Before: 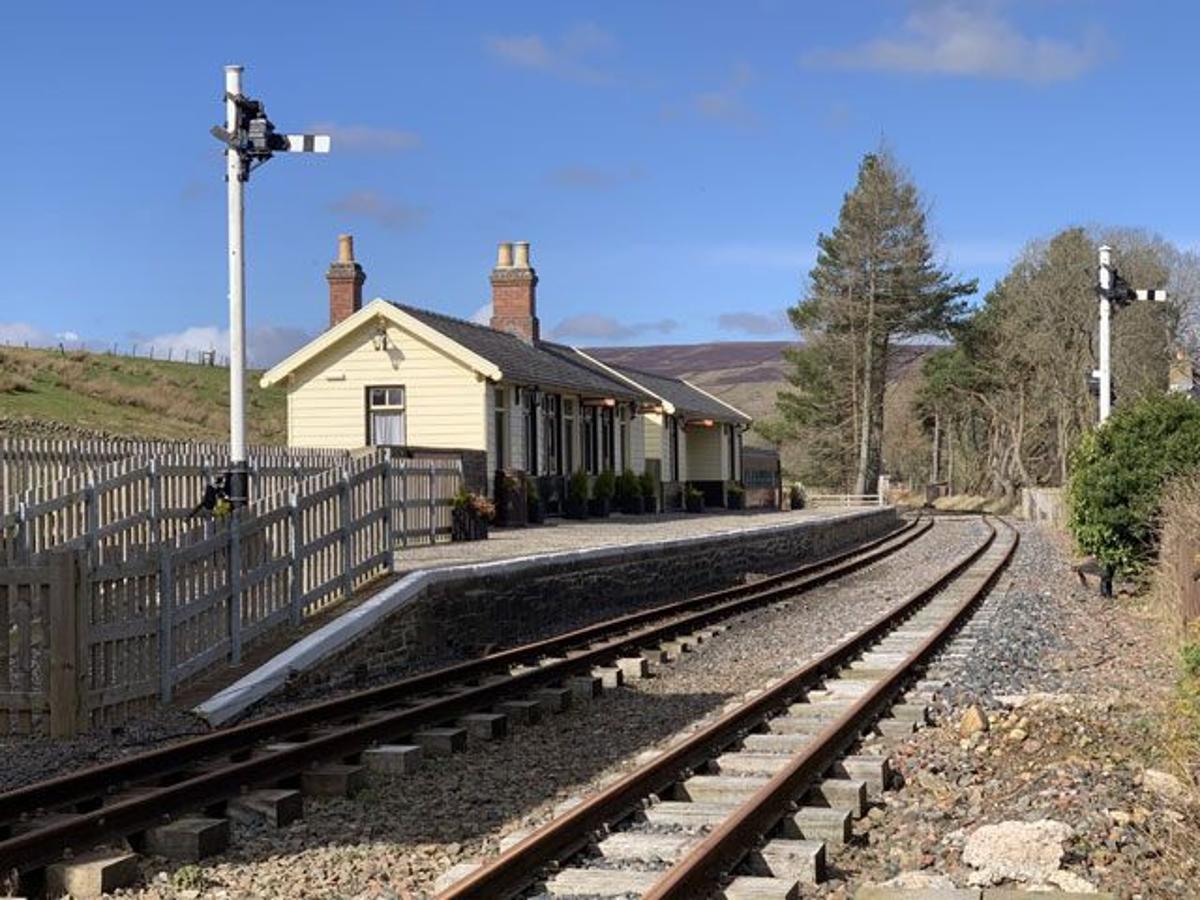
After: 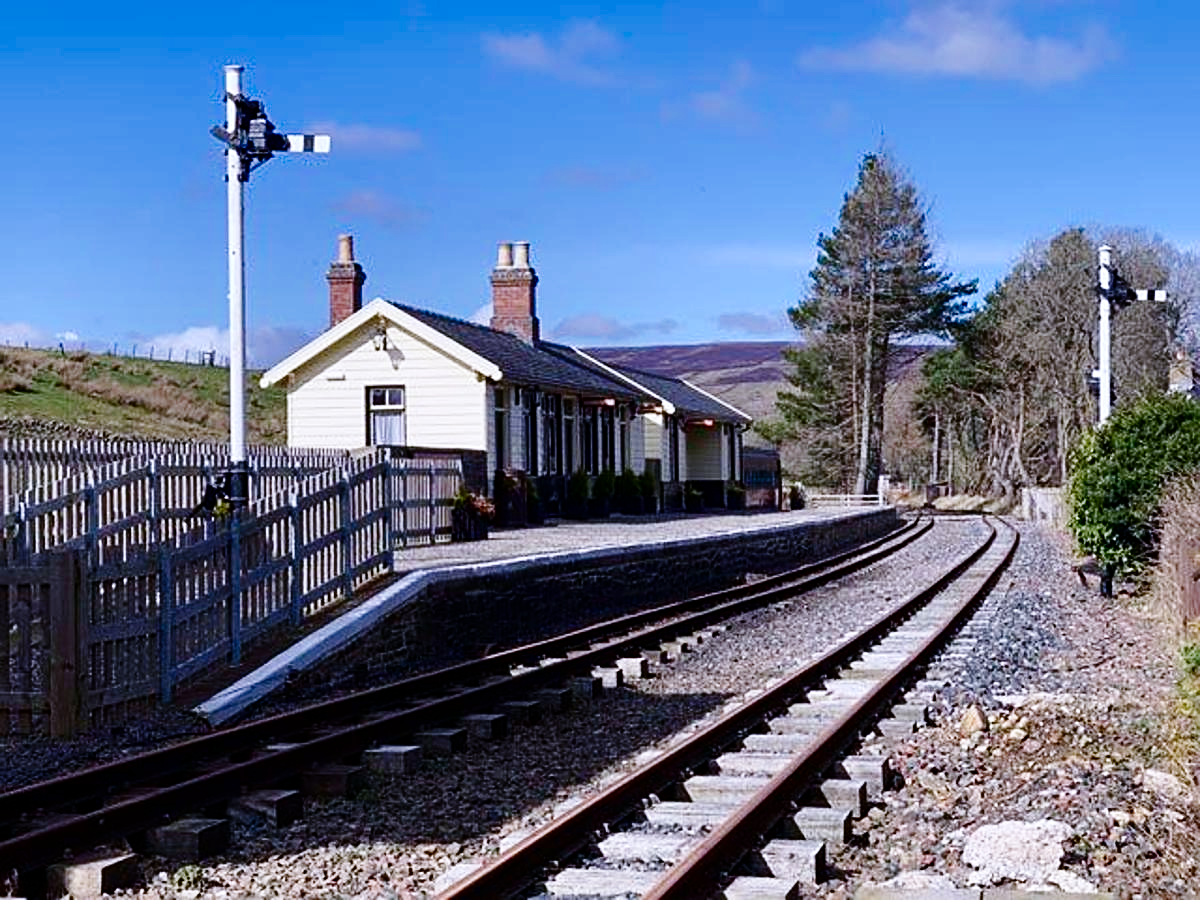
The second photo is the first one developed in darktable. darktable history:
base curve: curves: ch0 [(0, 0) (0.036, 0.025) (0.121, 0.166) (0.206, 0.329) (0.605, 0.79) (1, 1)], preserve colors none
color calibration: output R [1.003, 0.027, -0.041, 0], output G [-0.018, 1.043, -0.038, 0], output B [0.071, -0.086, 1.017, 0], illuminant as shot in camera, x 0.377, y 0.393, temperature 4181 K
sharpen: on, module defaults
contrast brightness saturation: brightness -0.209, saturation 0.083
